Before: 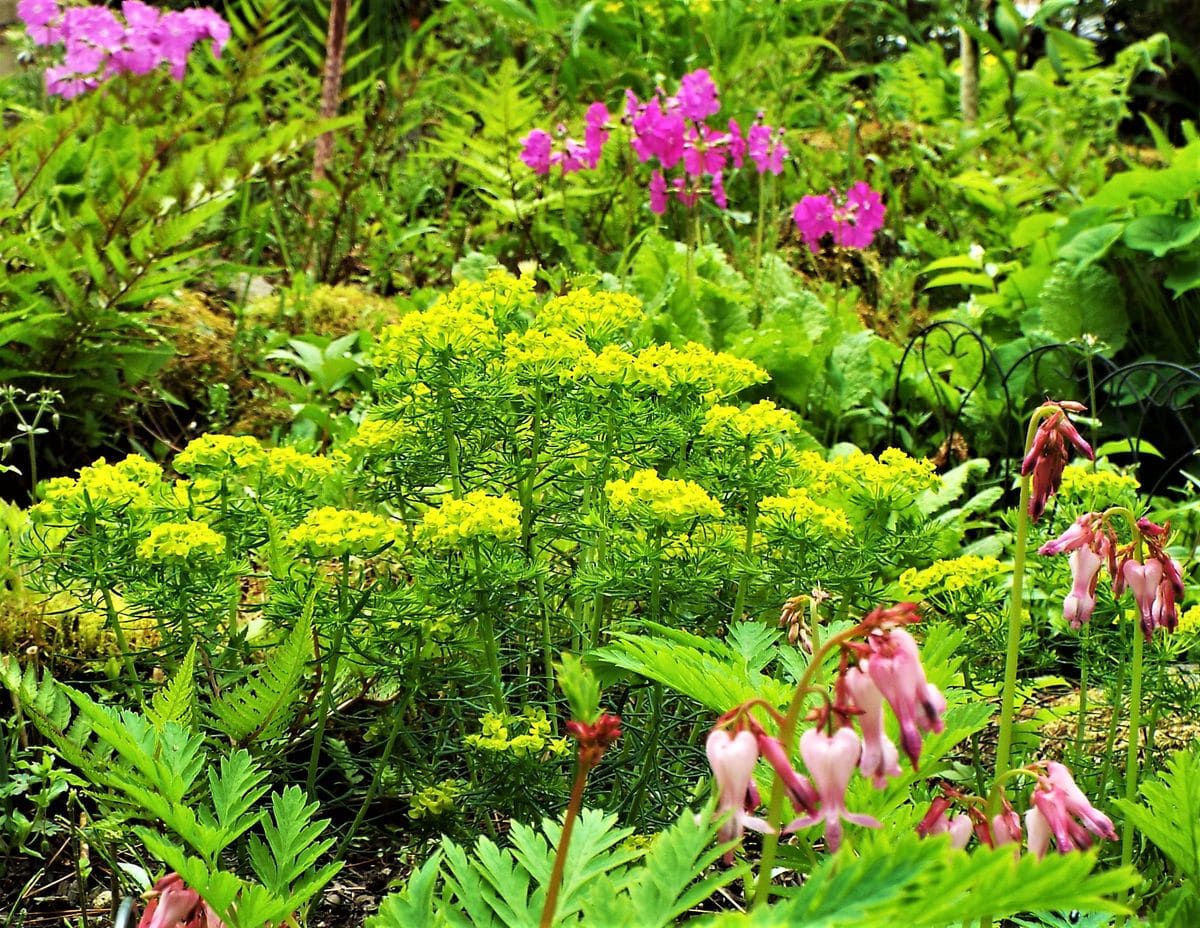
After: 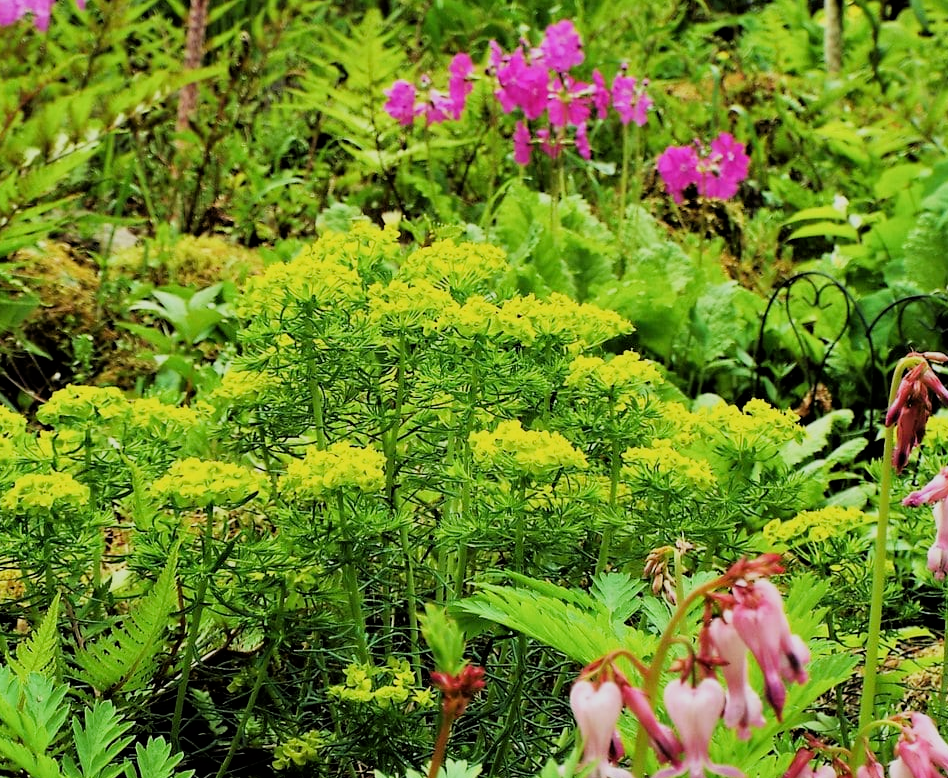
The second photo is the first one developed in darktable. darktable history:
filmic rgb: black relative exposure -7.94 EV, white relative exposure 4.15 EV, hardness 4.06, latitude 51.78%, contrast 1.01, shadows ↔ highlights balance 5.94%, iterations of high-quality reconstruction 0
crop: left 11.382%, top 5.372%, right 9.579%, bottom 10.713%
